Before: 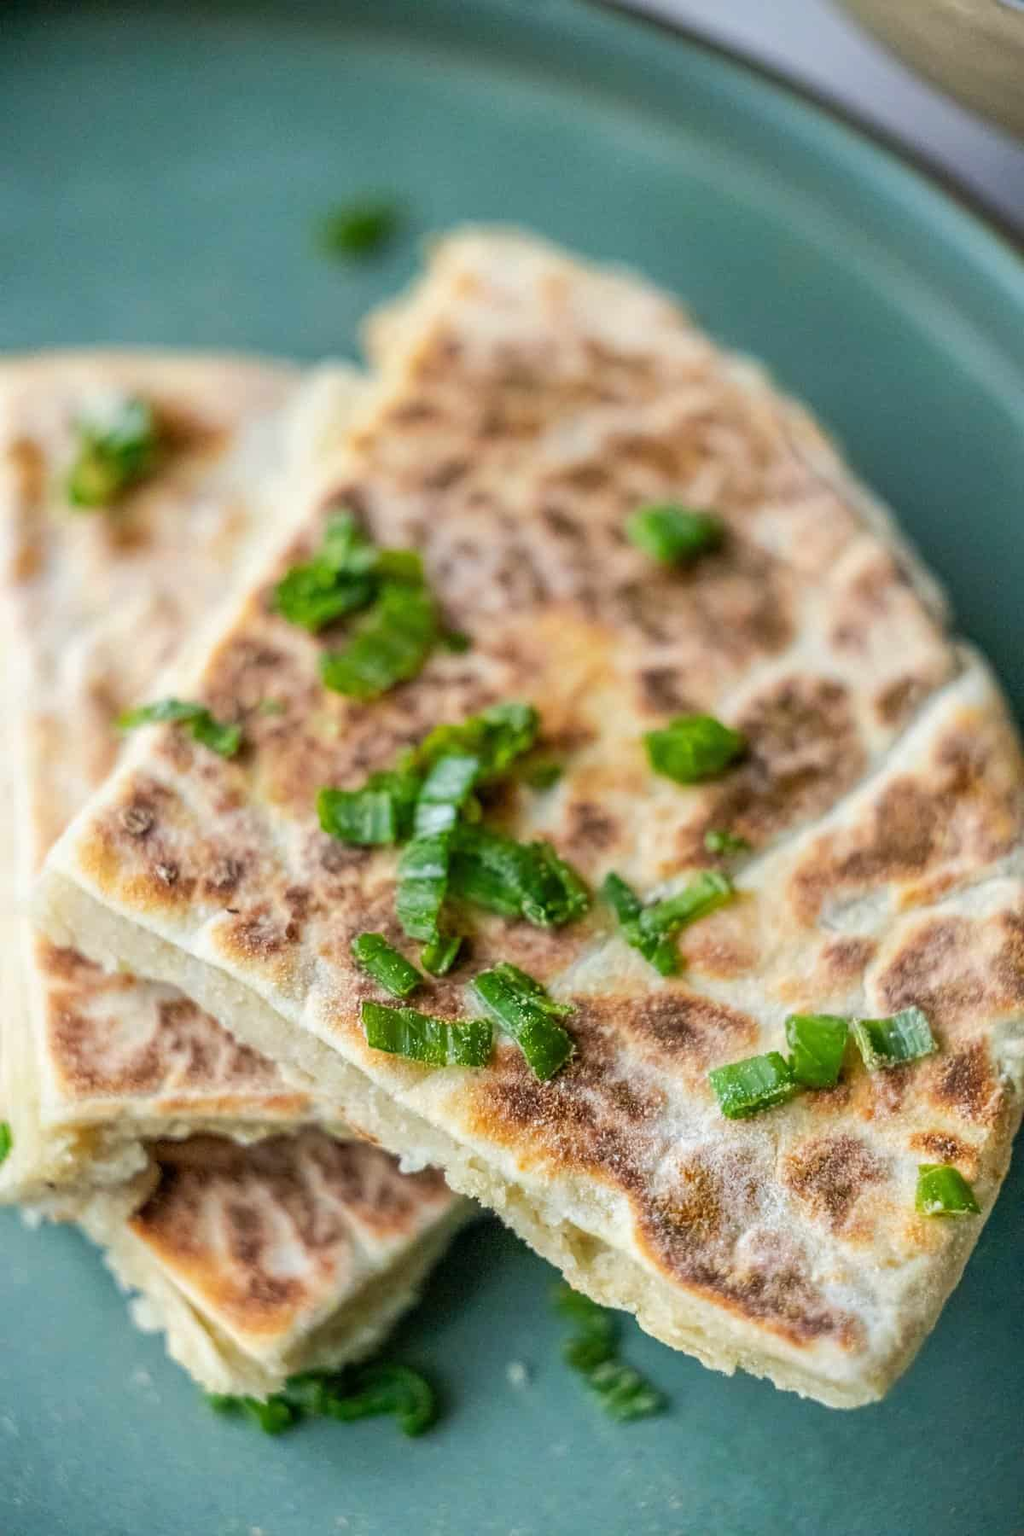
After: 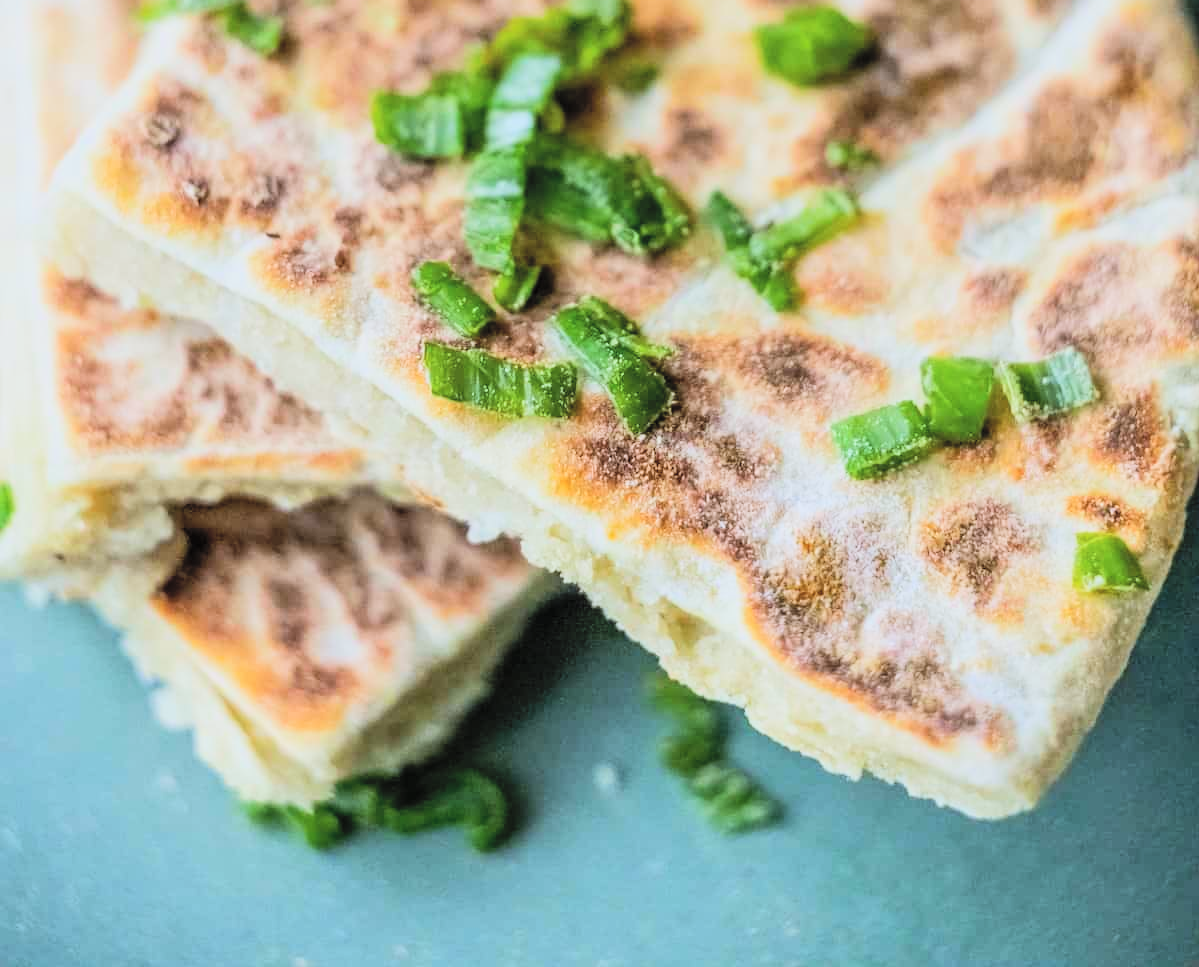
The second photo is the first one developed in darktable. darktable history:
crop and rotate: top 46.237%
filmic rgb: black relative exposure -7.5 EV, white relative exposure 5 EV, hardness 3.31, contrast 1.3, contrast in shadows safe
white balance: red 0.954, blue 1.079
contrast brightness saturation: contrast 0.1, brightness 0.3, saturation 0.14
